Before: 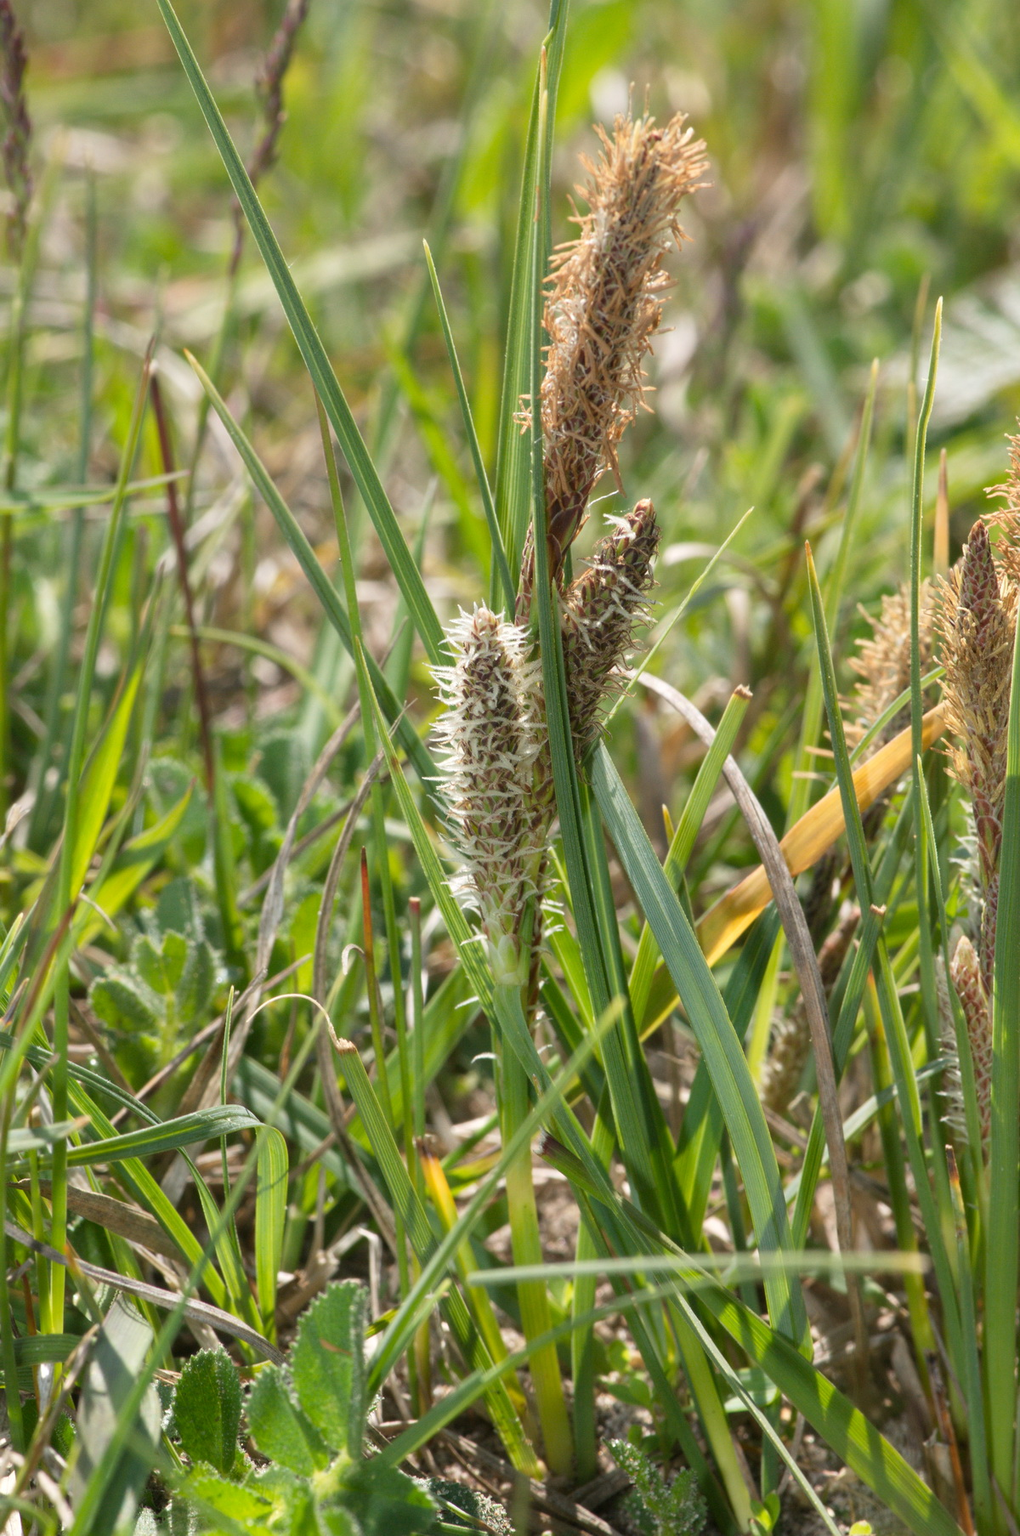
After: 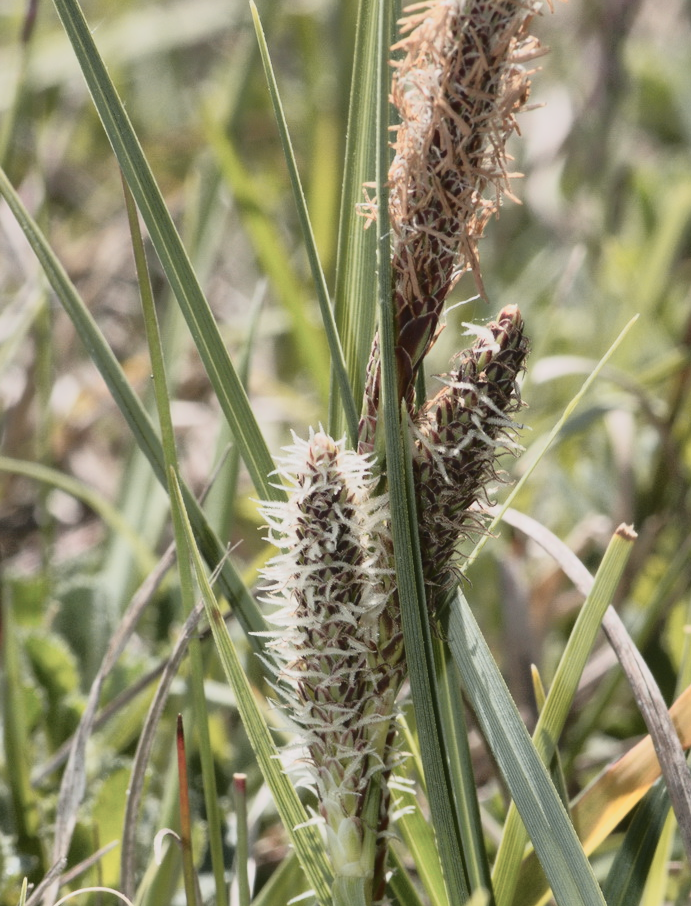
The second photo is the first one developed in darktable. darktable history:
shadows and highlights: low approximation 0.01, soften with gaussian
contrast brightness saturation: contrast 0.102, saturation -0.282
crop: left 20.67%, top 15.64%, right 21.679%, bottom 34.175%
tone curve: curves: ch0 [(0, 0.032) (0.094, 0.08) (0.265, 0.208) (0.41, 0.417) (0.498, 0.496) (0.638, 0.673) (0.819, 0.841) (0.96, 0.899)]; ch1 [(0, 0) (0.161, 0.092) (0.37, 0.302) (0.417, 0.434) (0.495, 0.498) (0.576, 0.589) (0.725, 0.765) (1, 1)]; ch2 [(0, 0) (0.352, 0.403) (0.45, 0.469) (0.521, 0.515) (0.59, 0.579) (1, 1)], color space Lab, independent channels, preserve colors none
